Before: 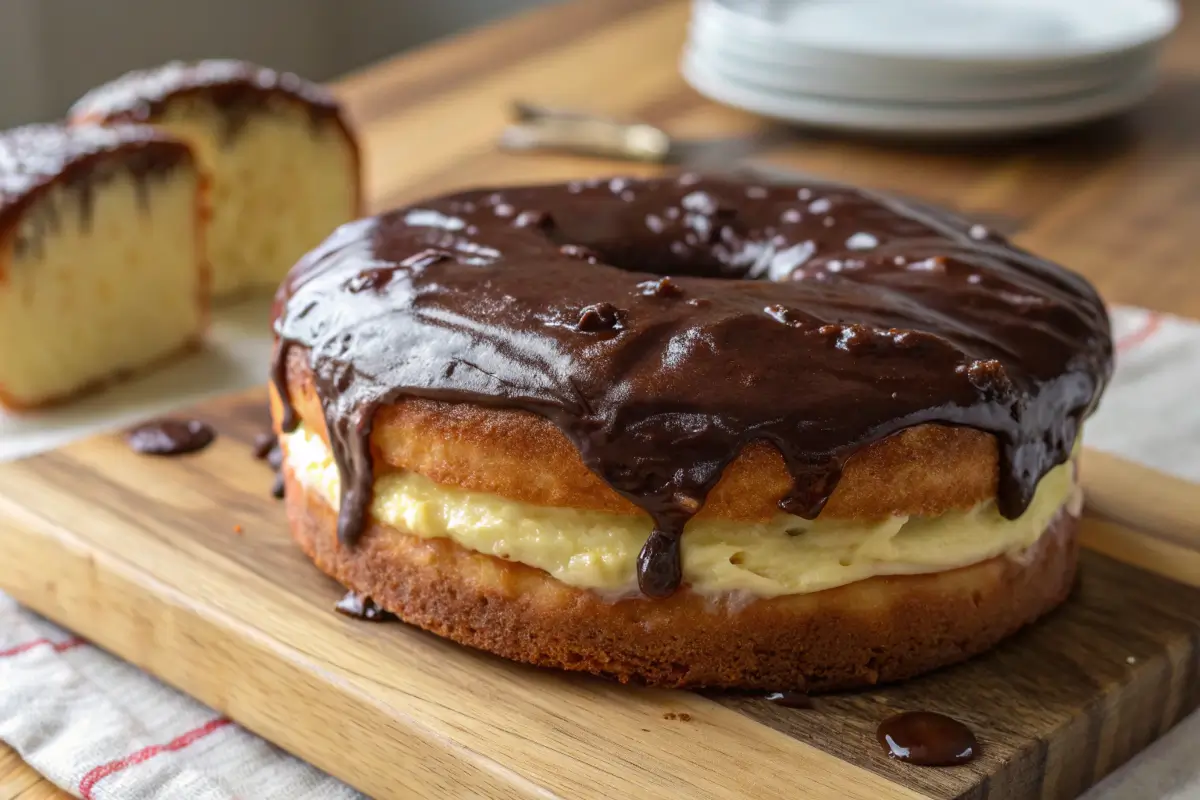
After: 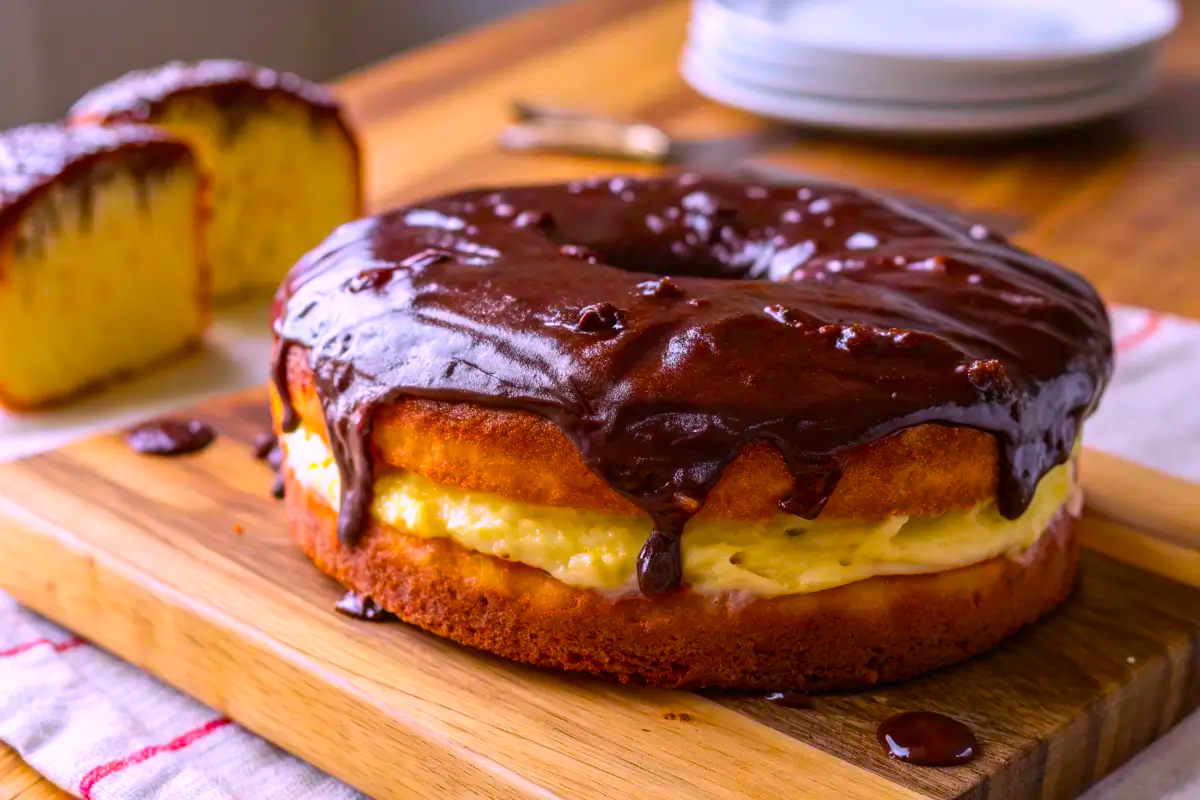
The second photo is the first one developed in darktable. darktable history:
white balance: red 1.066, blue 1.119
color balance rgb: linear chroma grading › global chroma 15%, perceptual saturation grading › global saturation 30%
contrast brightness saturation: contrast 0.08, saturation 0.2
